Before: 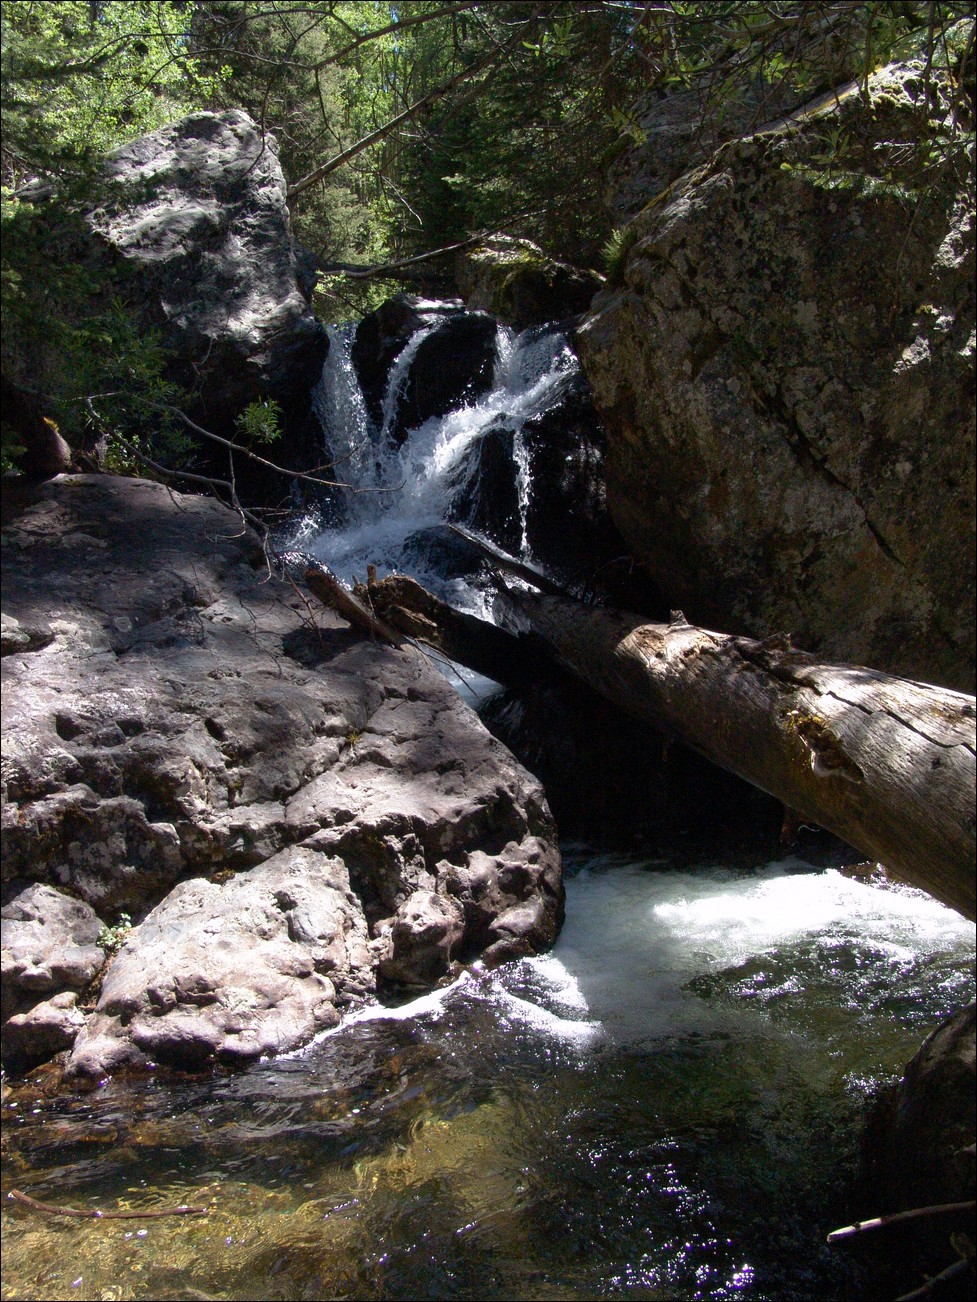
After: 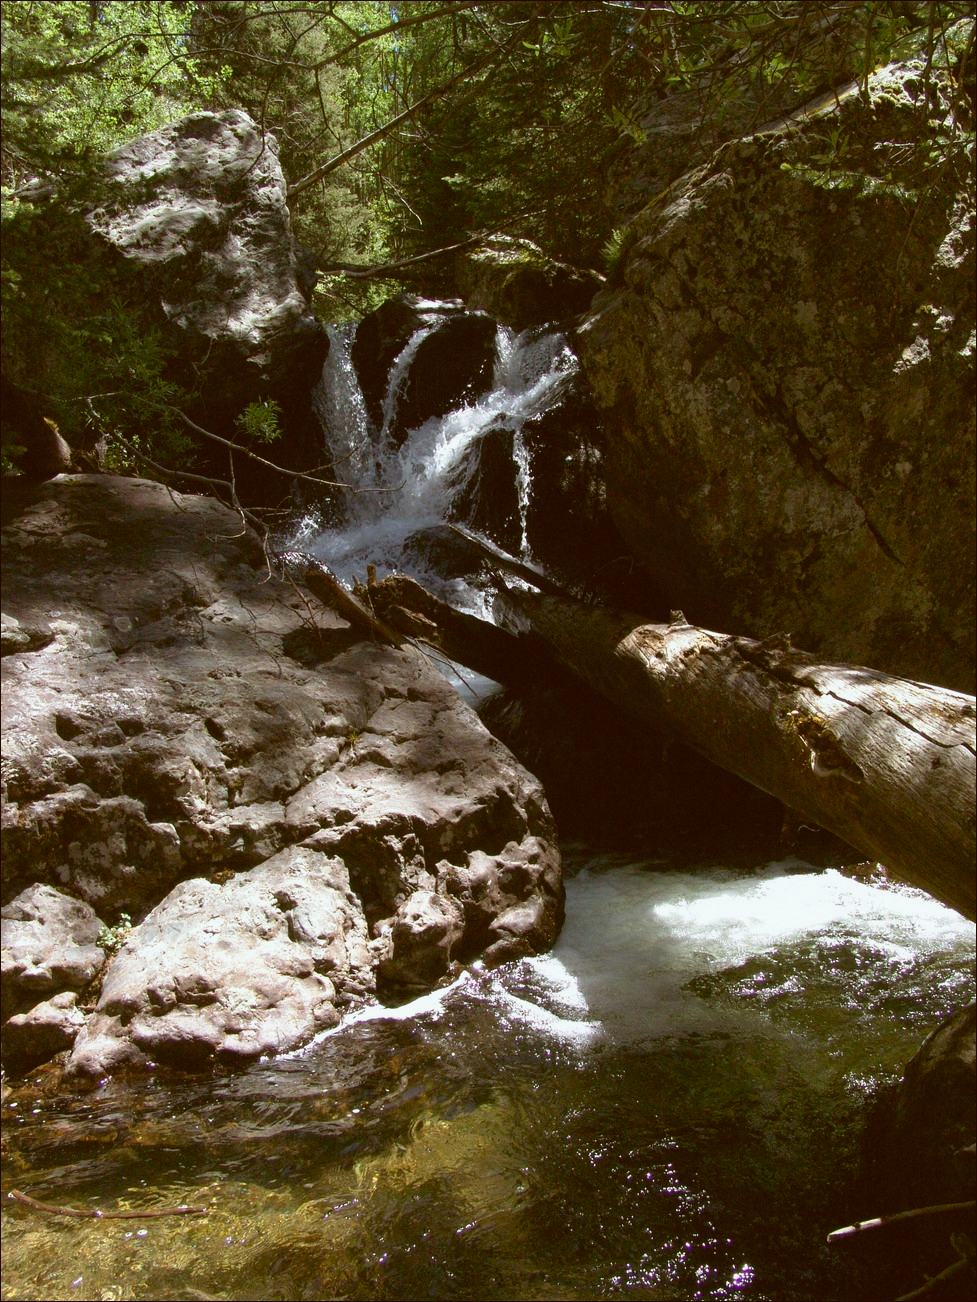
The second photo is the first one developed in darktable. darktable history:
color correction: highlights a* -0.482, highlights b* 0.161, shadows a* 4.66, shadows b* 20.72
color balance: lift [1.004, 1.002, 1.002, 0.998], gamma [1, 1.007, 1.002, 0.993], gain [1, 0.977, 1.013, 1.023], contrast -3.64%
